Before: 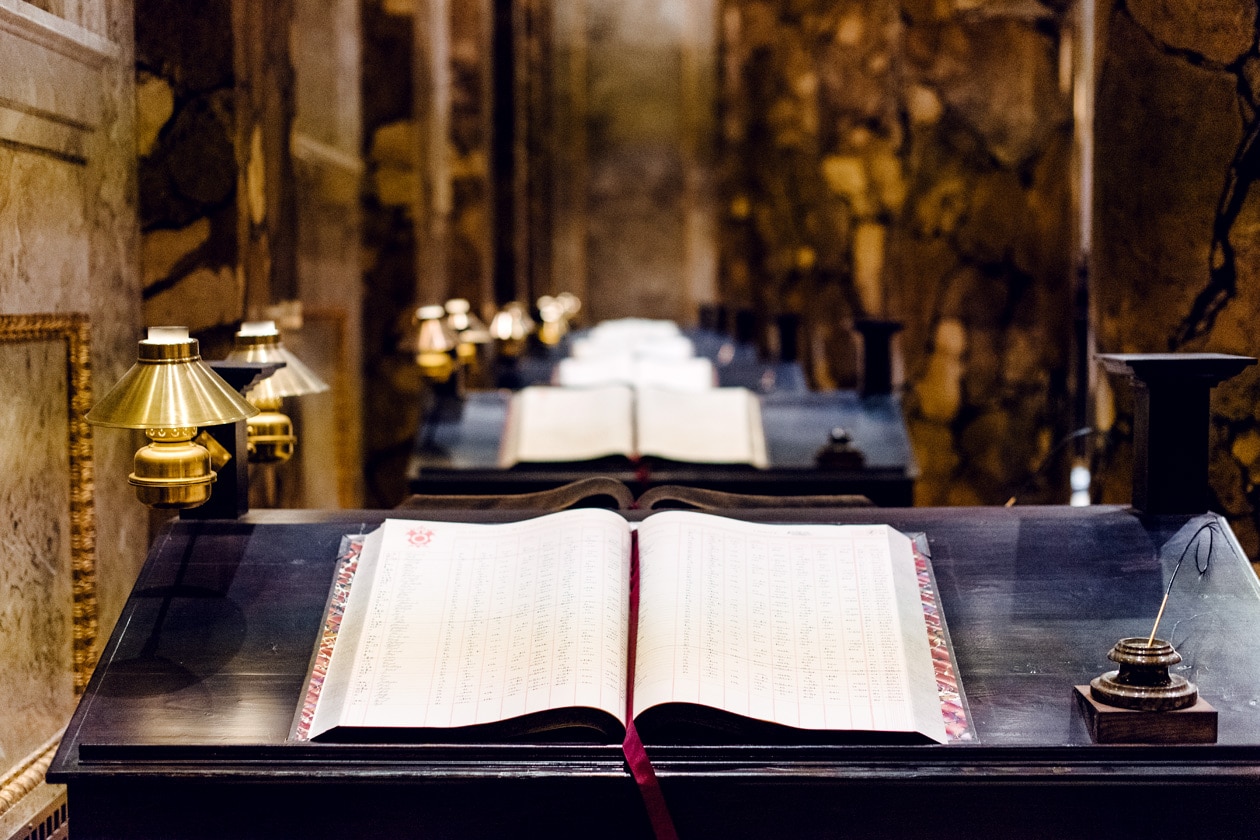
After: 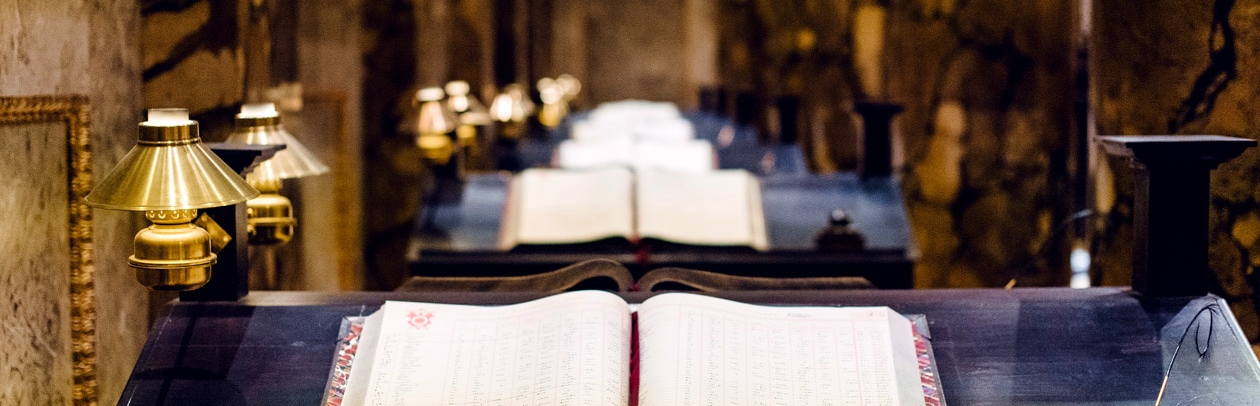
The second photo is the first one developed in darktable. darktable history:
crop and rotate: top 26.056%, bottom 25.543%
velvia: on, module defaults
